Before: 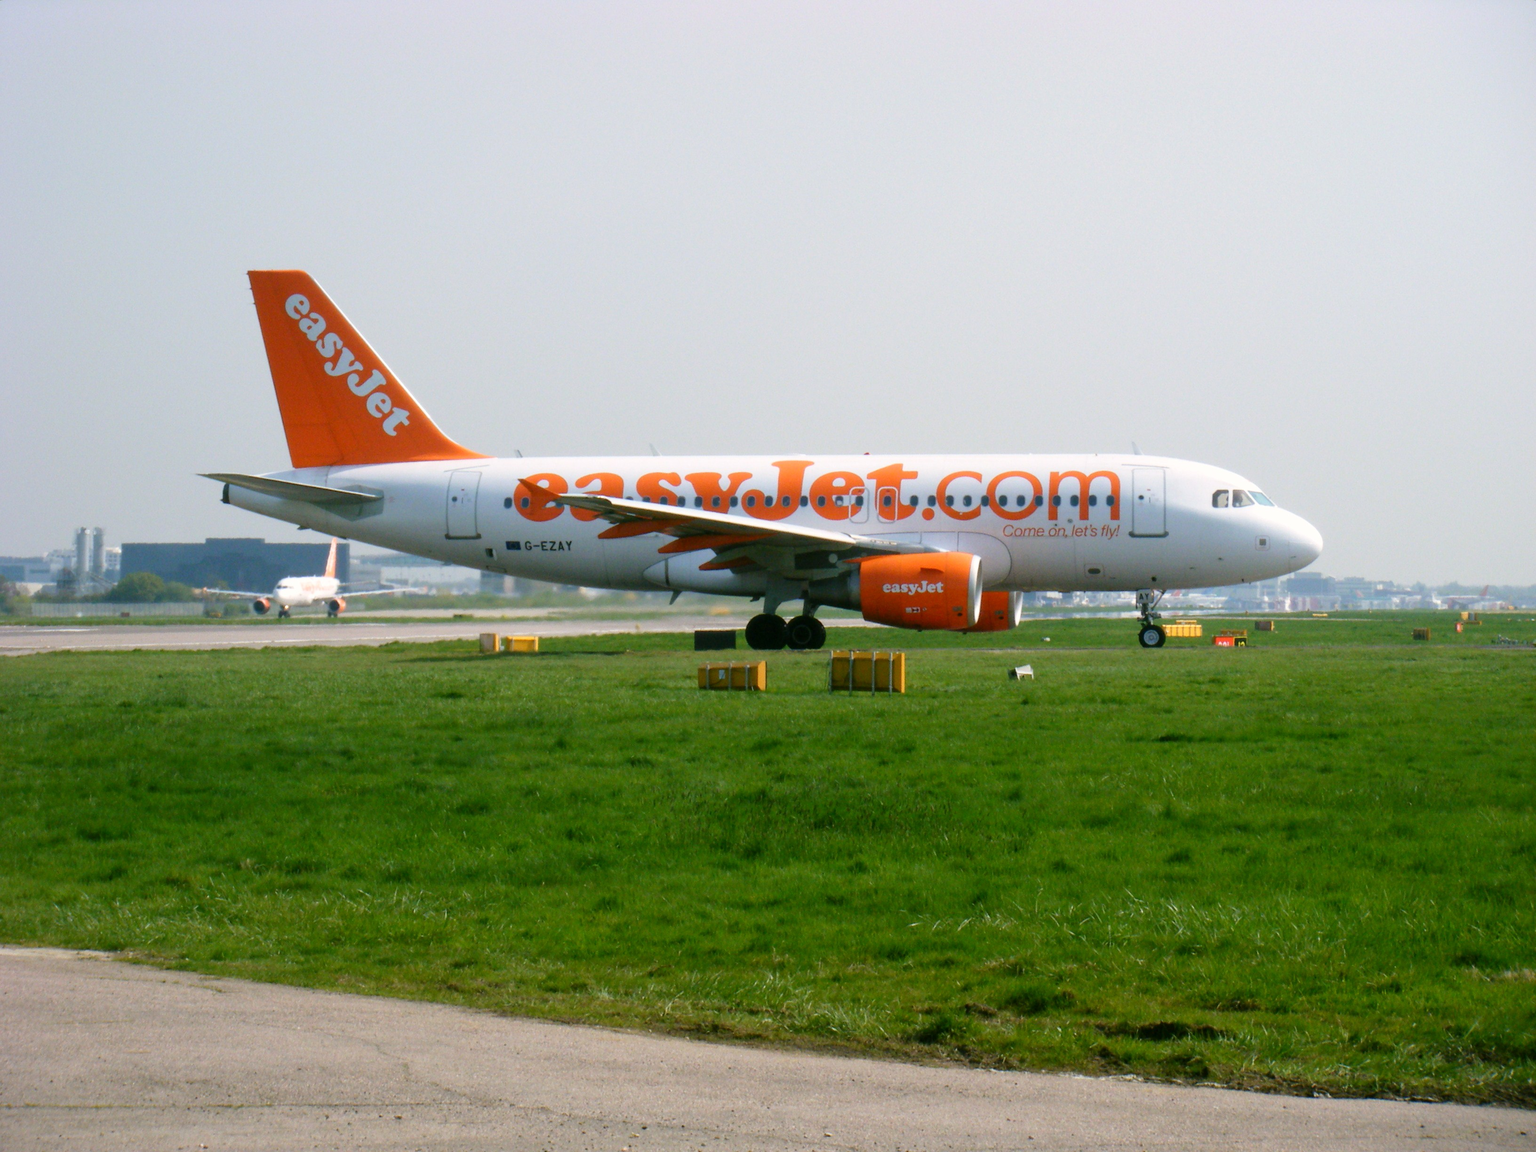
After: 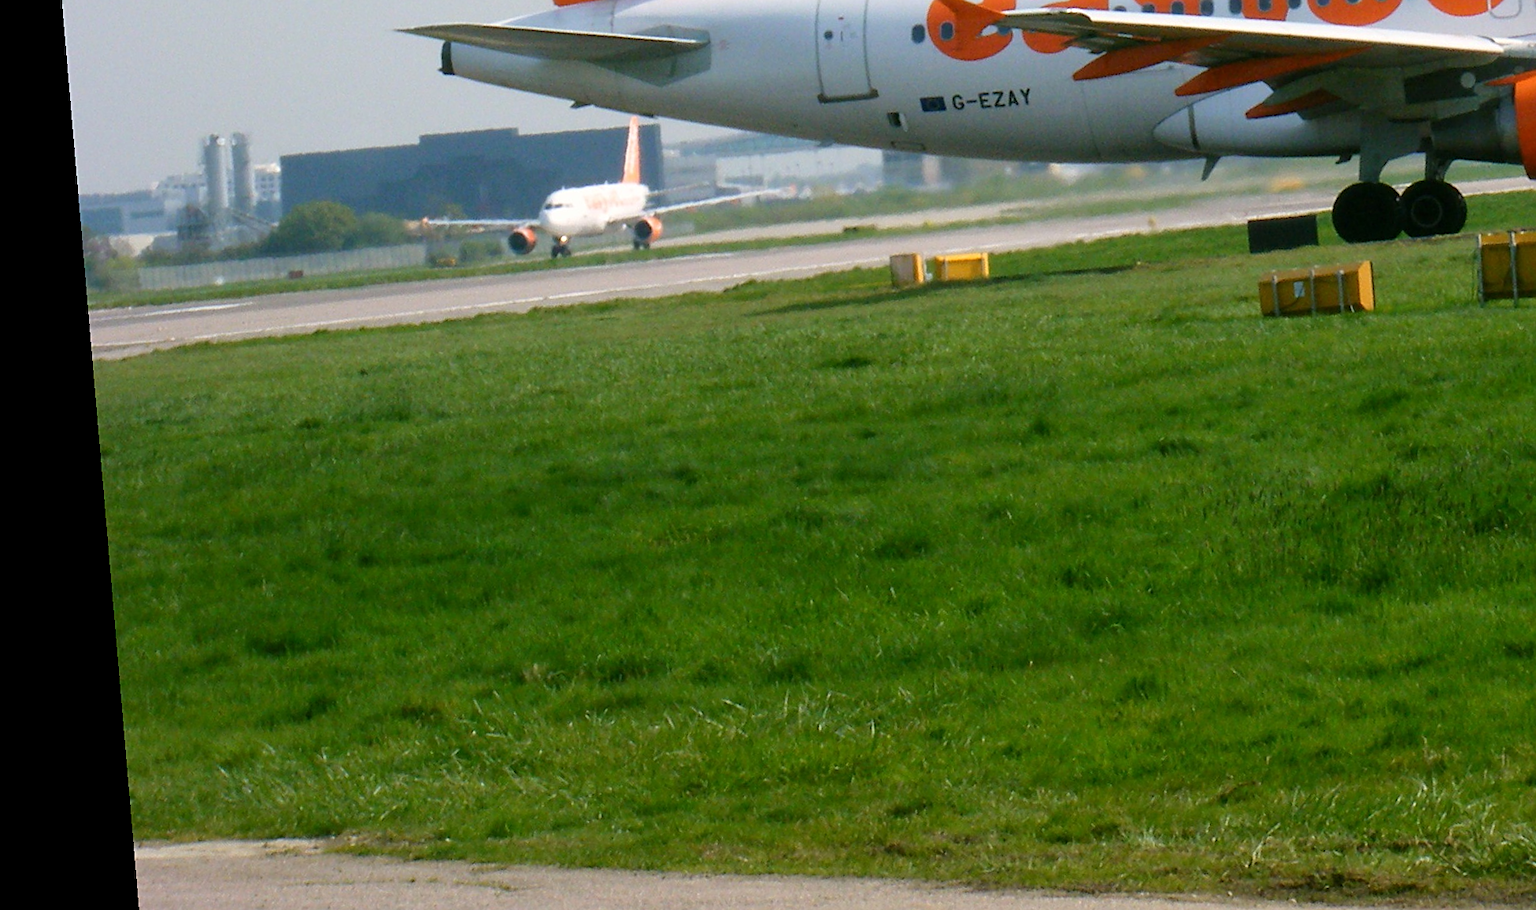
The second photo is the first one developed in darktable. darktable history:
crop: top 44.483%, right 43.593%, bottom 12.892%
sharpen: on, module defaults
rotate and perspective: rotation -4.86°, automatic cropping off
